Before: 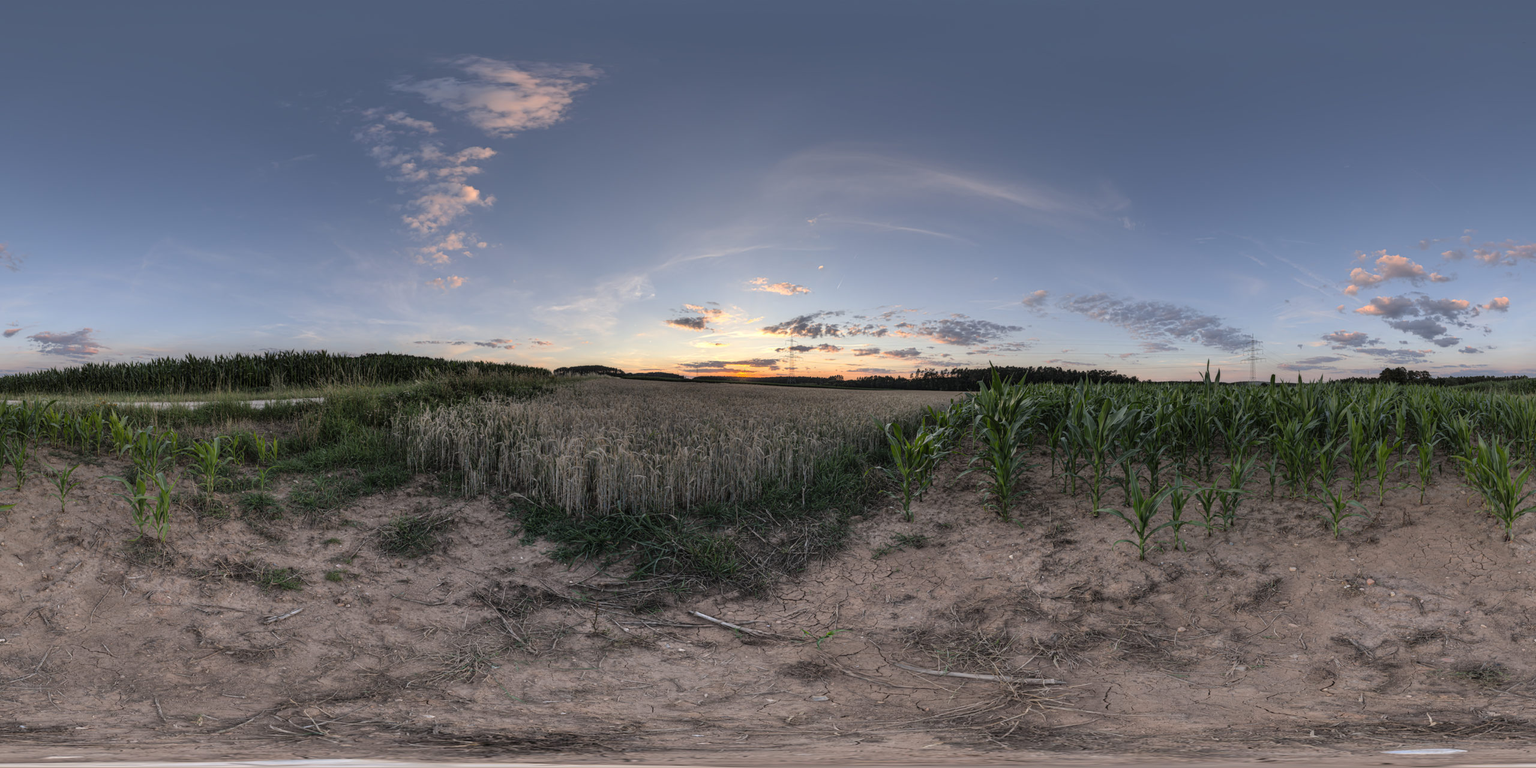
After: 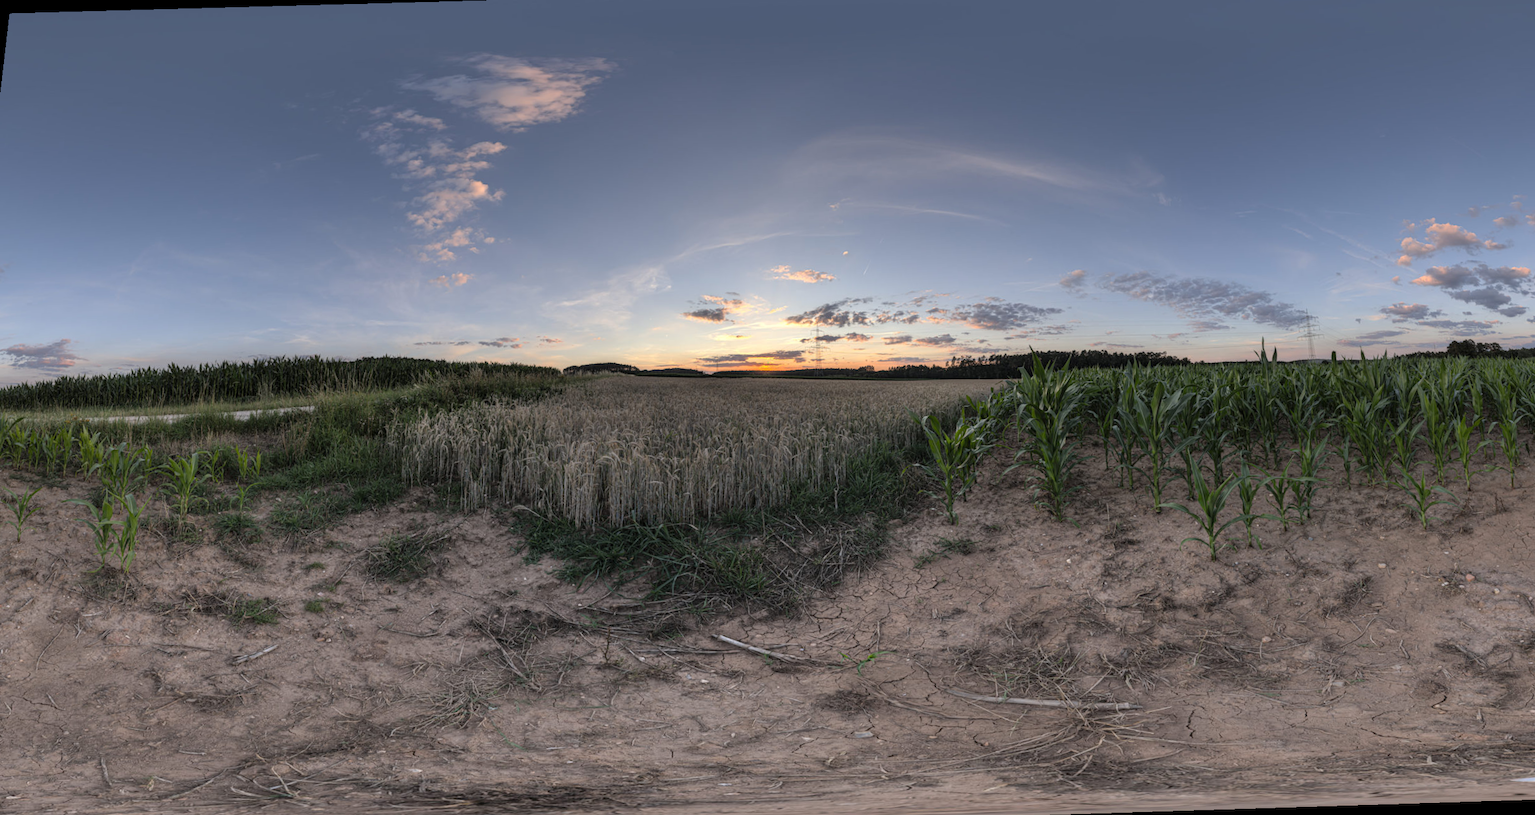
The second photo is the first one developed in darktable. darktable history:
rotate and perspective: rotation -1.68°, lens shift (vertical) -0.146, crop left 0.049, crop right 0.912, crop top 0.032, crop bottom 0.96
